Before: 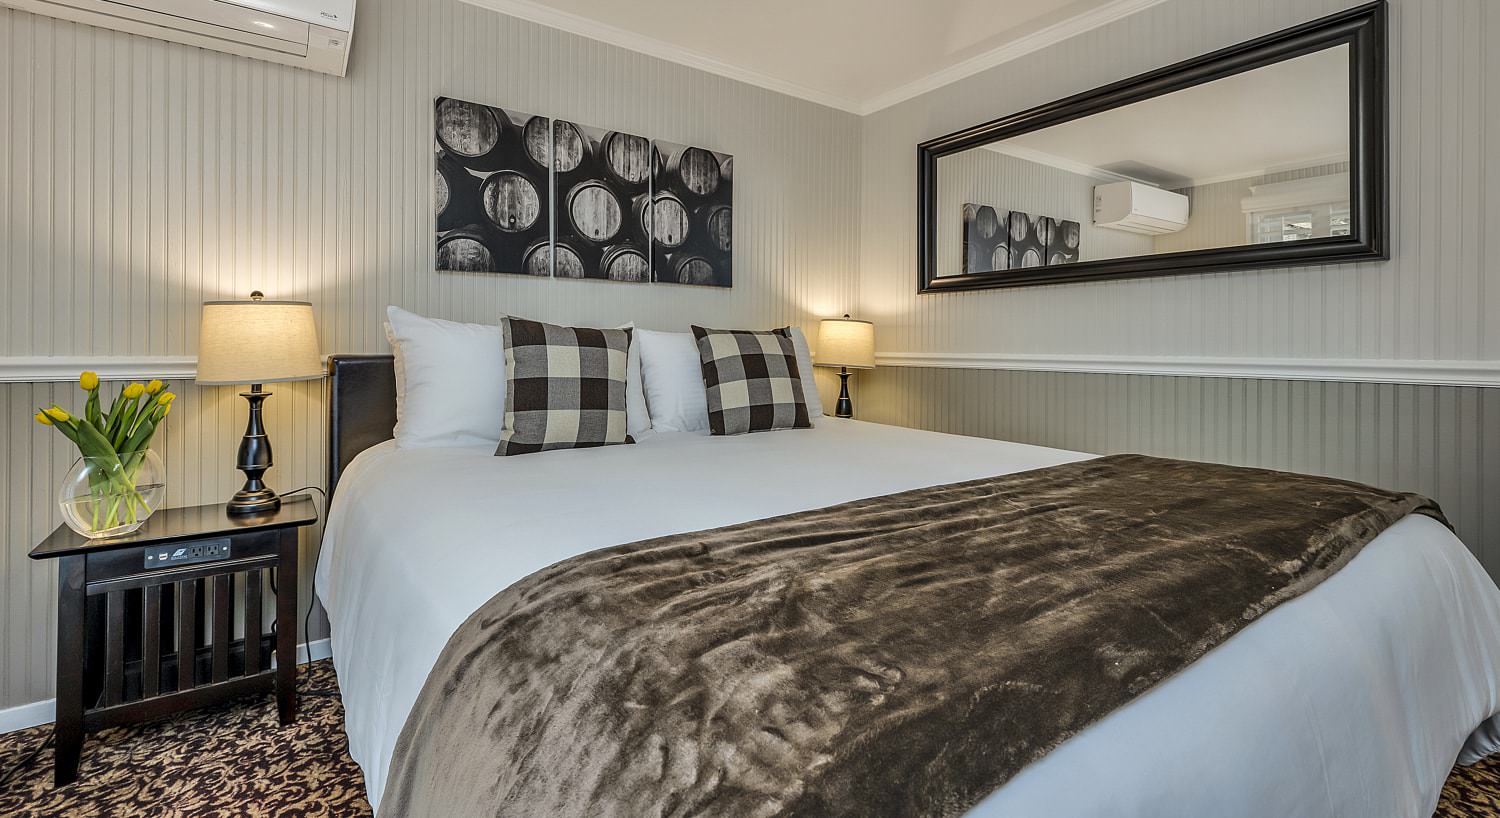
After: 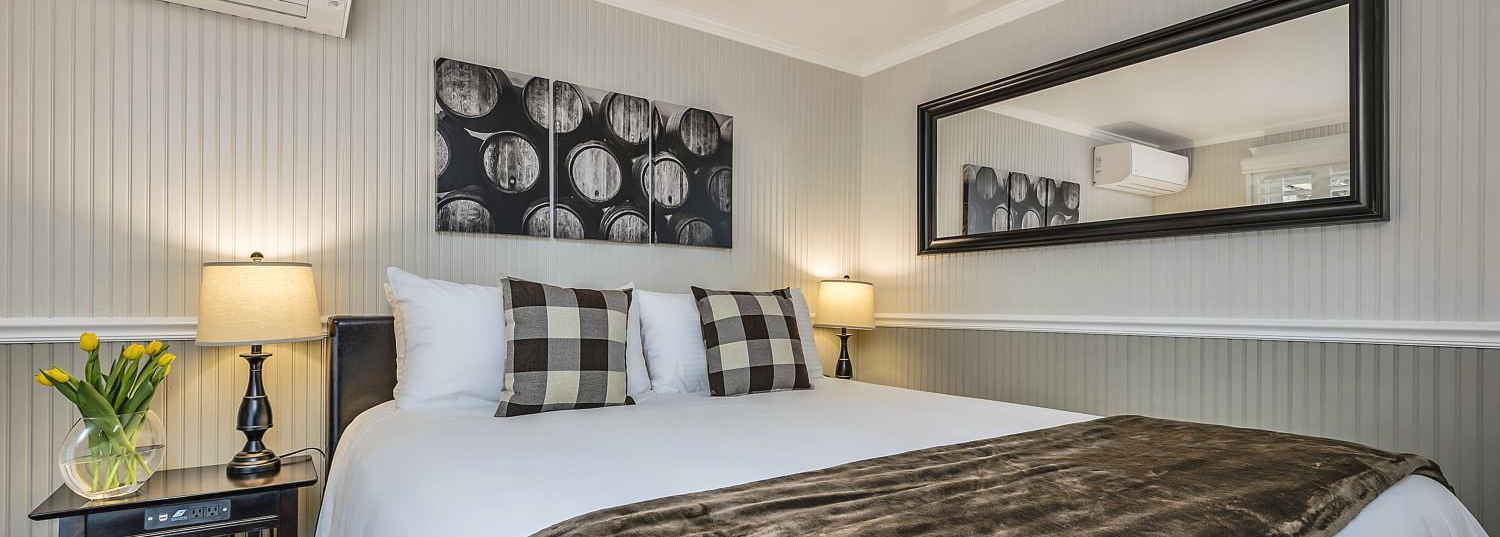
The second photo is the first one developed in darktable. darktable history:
crop and rotate: top 4.848%, bottom 29.503%
white balance: red 1.004, blue 1.024
tone curve: curves: ch0 [(0, 0) (0.003, 0.049) (0.011, 0.051) (0.025, 0.055) (0.044, 0.065) (0.069, 0.081) (0.1, 0.11) (0.136, 0.15) (0.177, 0.195) (0.224, 0.242) (0.277, 0.308) (0.335, 0.375) (0.399, 0.436) (0.468, 0.5) (0.543, 0.574) (0.623, 0.665) (0.709, 0.761) (0.801, 0.851) (0.898, 0.933) (1, 1)], preserve colors none
